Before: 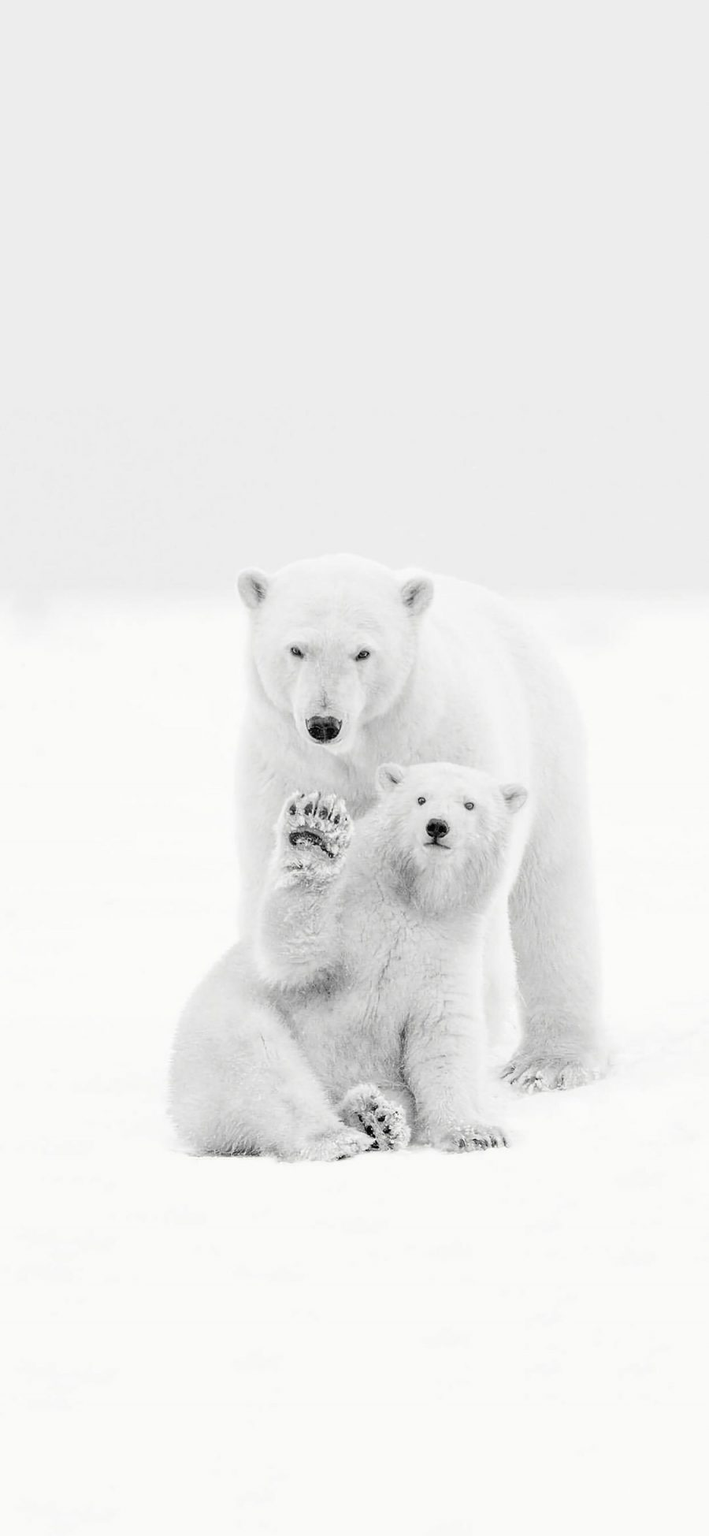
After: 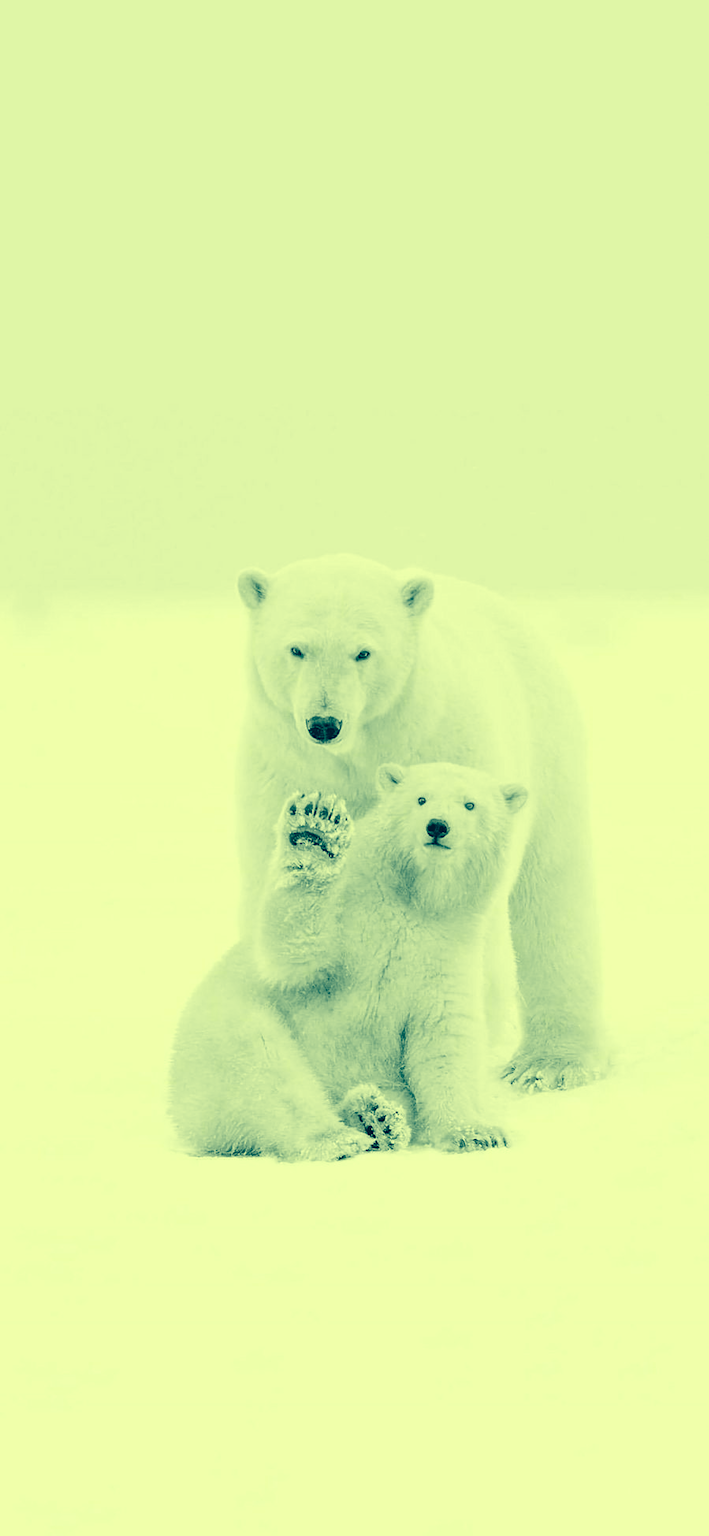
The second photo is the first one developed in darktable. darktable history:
color correction: highlights a* -15.58, highlights b* 40, shadows a* -40, shadows b* -26.18
white balance: emerald 1
